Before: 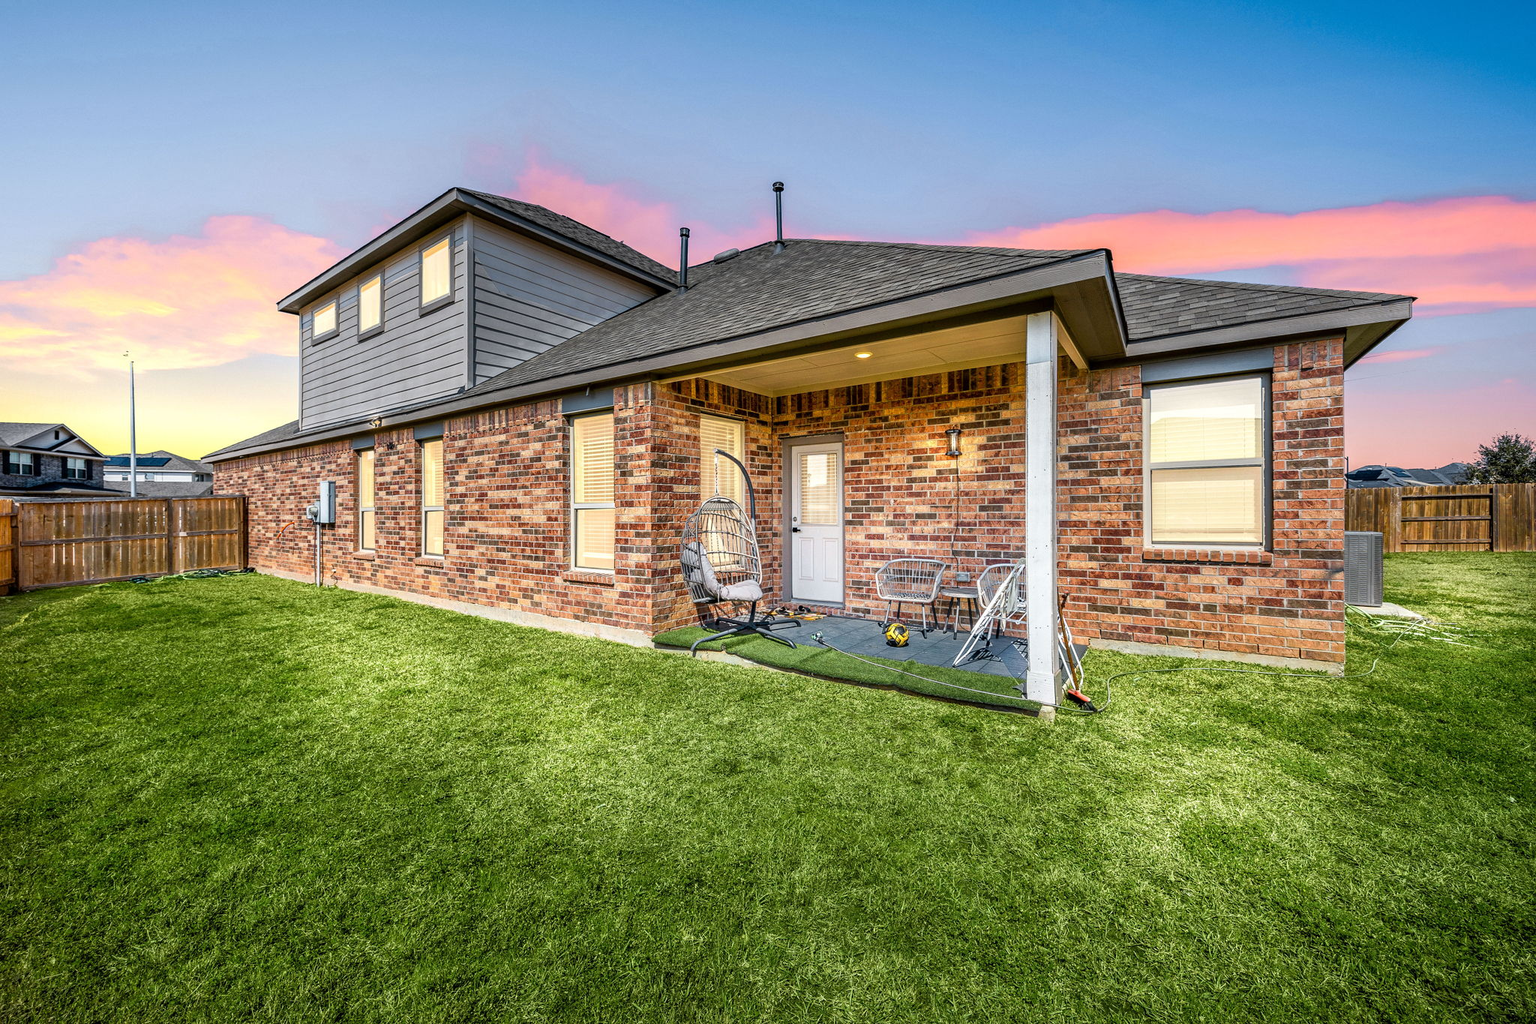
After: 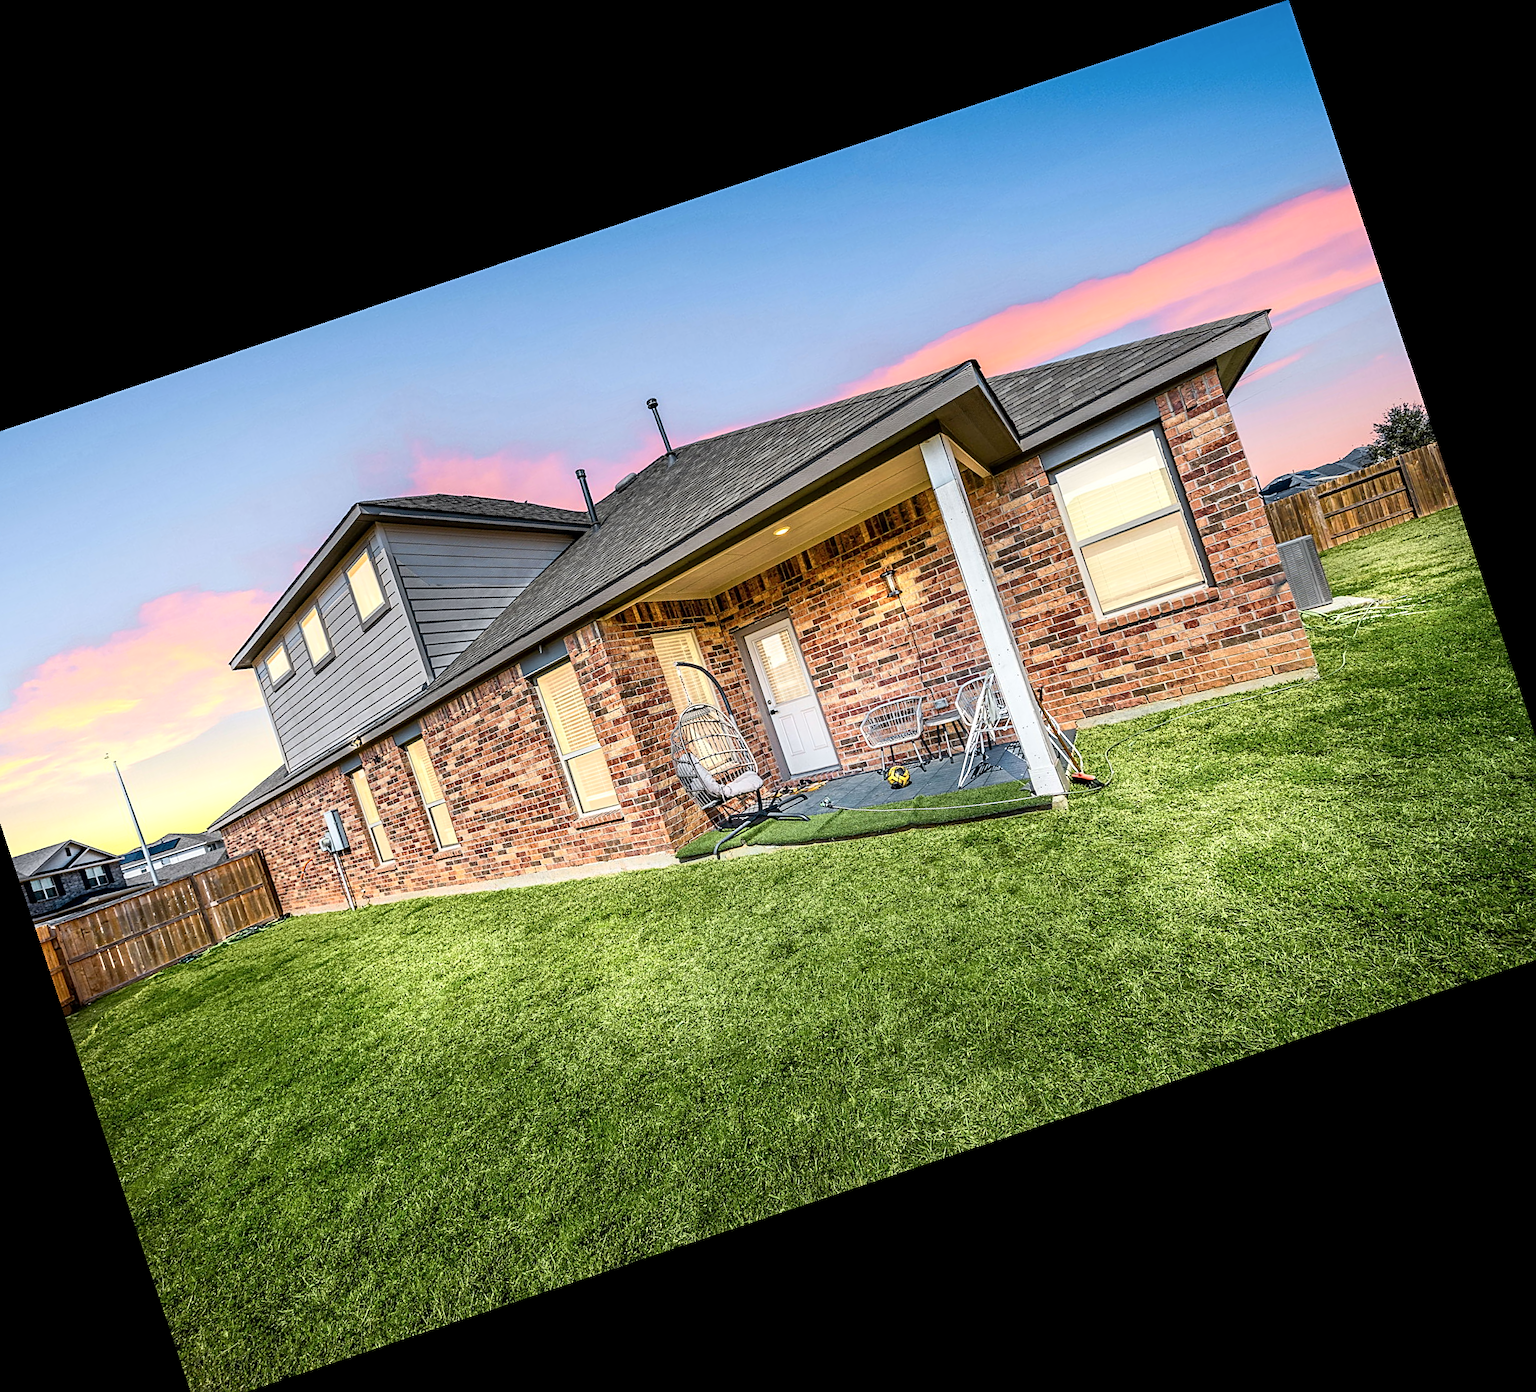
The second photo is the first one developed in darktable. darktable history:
contrast brightness saturation: contrast 0.147, brightness 0.054
crop and rotate: angle 18.53°, left 6.83%, right 3.84%, bottom 1.069%
sharpen: on, module defaults
exposure: compensate highlight preservation false
